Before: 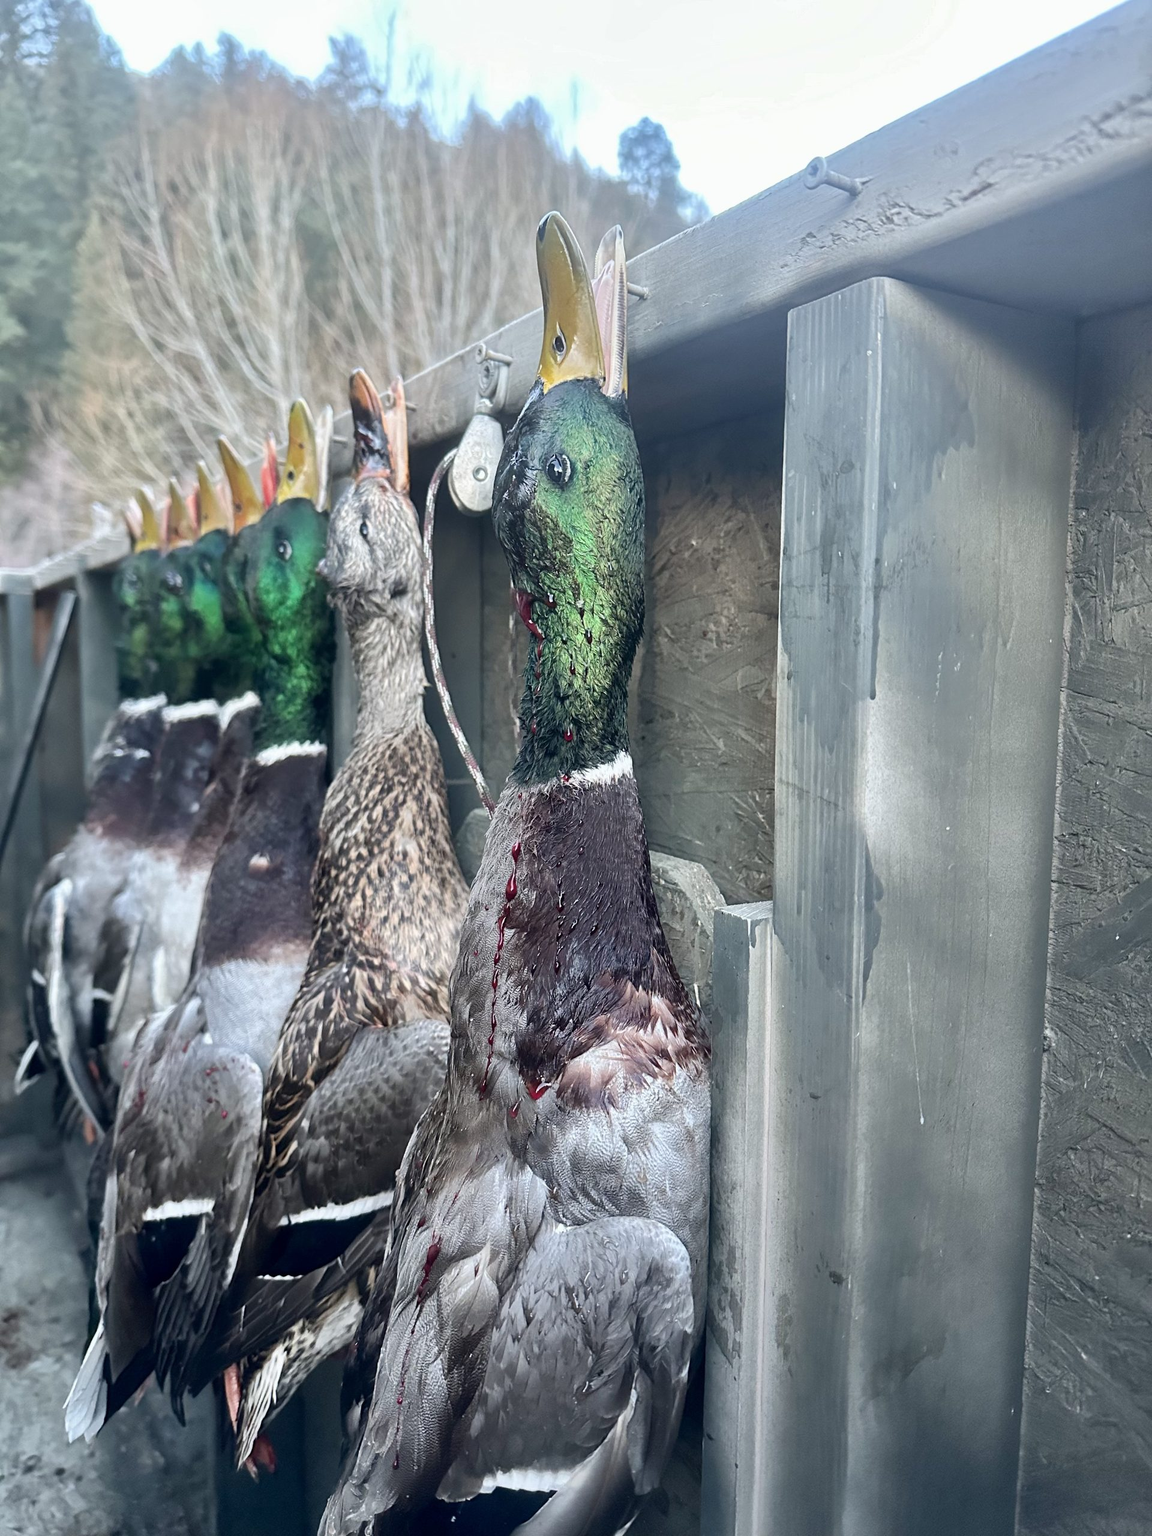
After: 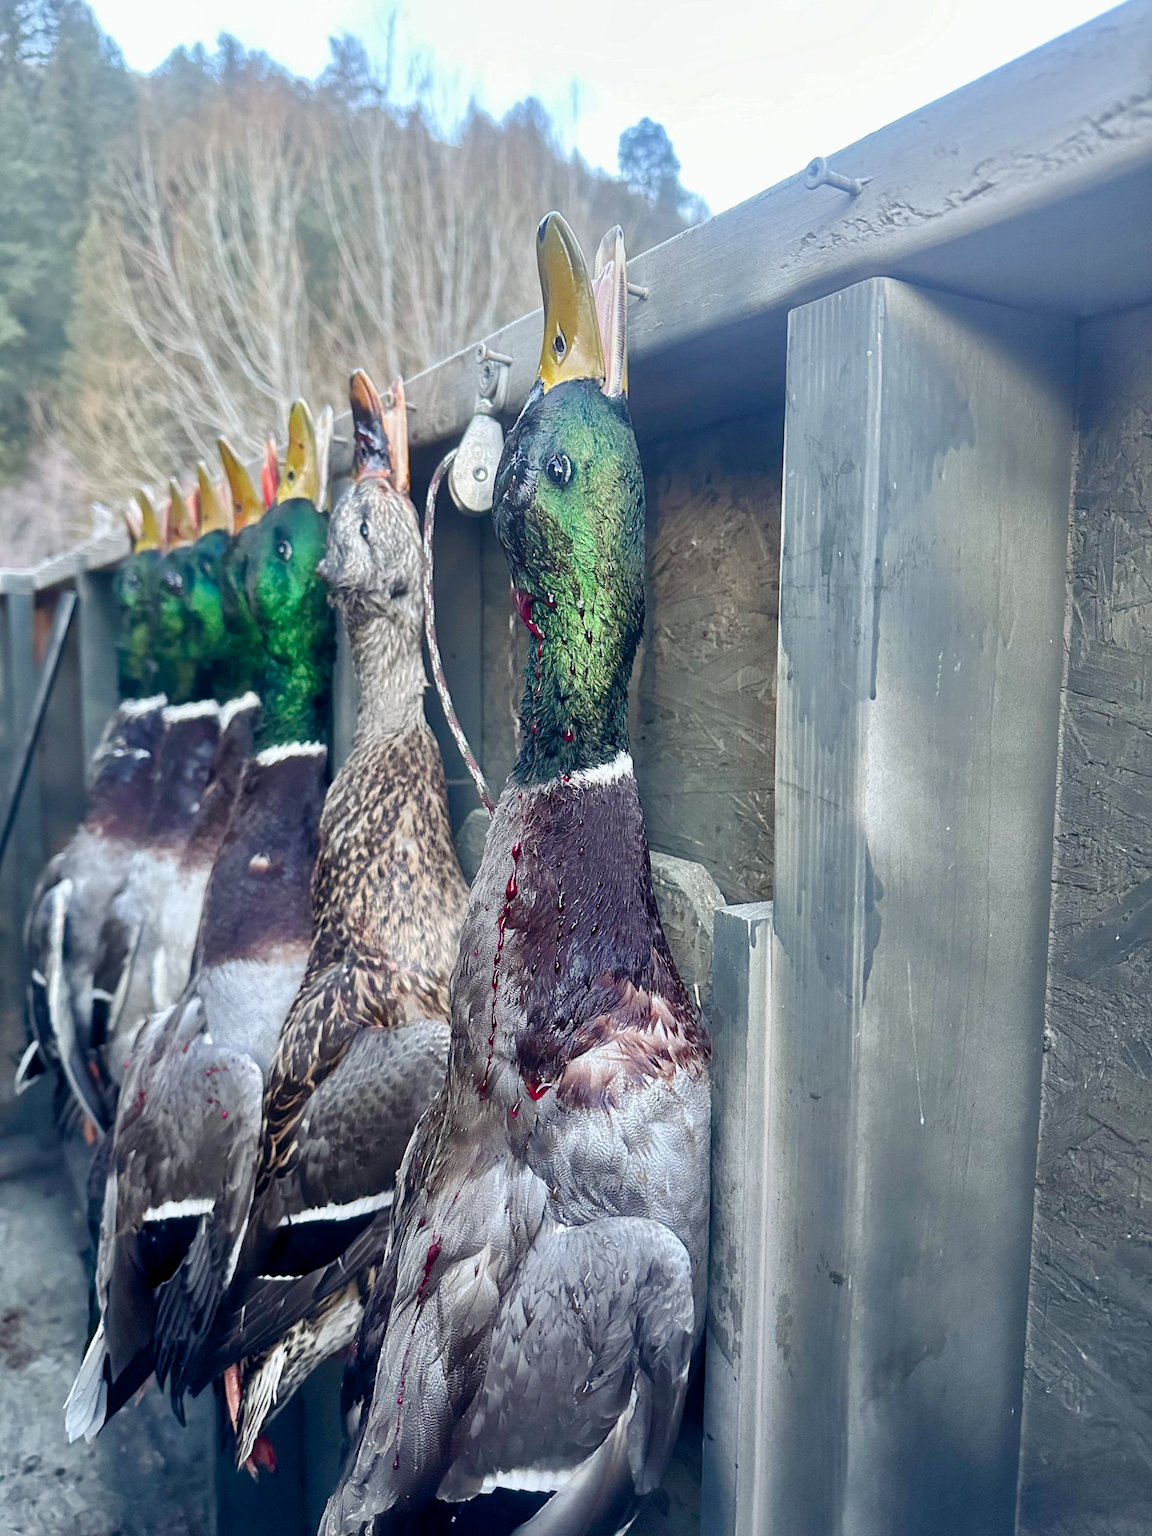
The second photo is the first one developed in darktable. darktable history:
color balance rgb: shadows lift › chroma 3.079%, shadows lift › hue 281.82°, perceptual saturation grading › global saturation 20%, perceptual saturation grading › highlights -25.172%, perceptual saturation grading › shadows 49.593%, global vibrance 20%
